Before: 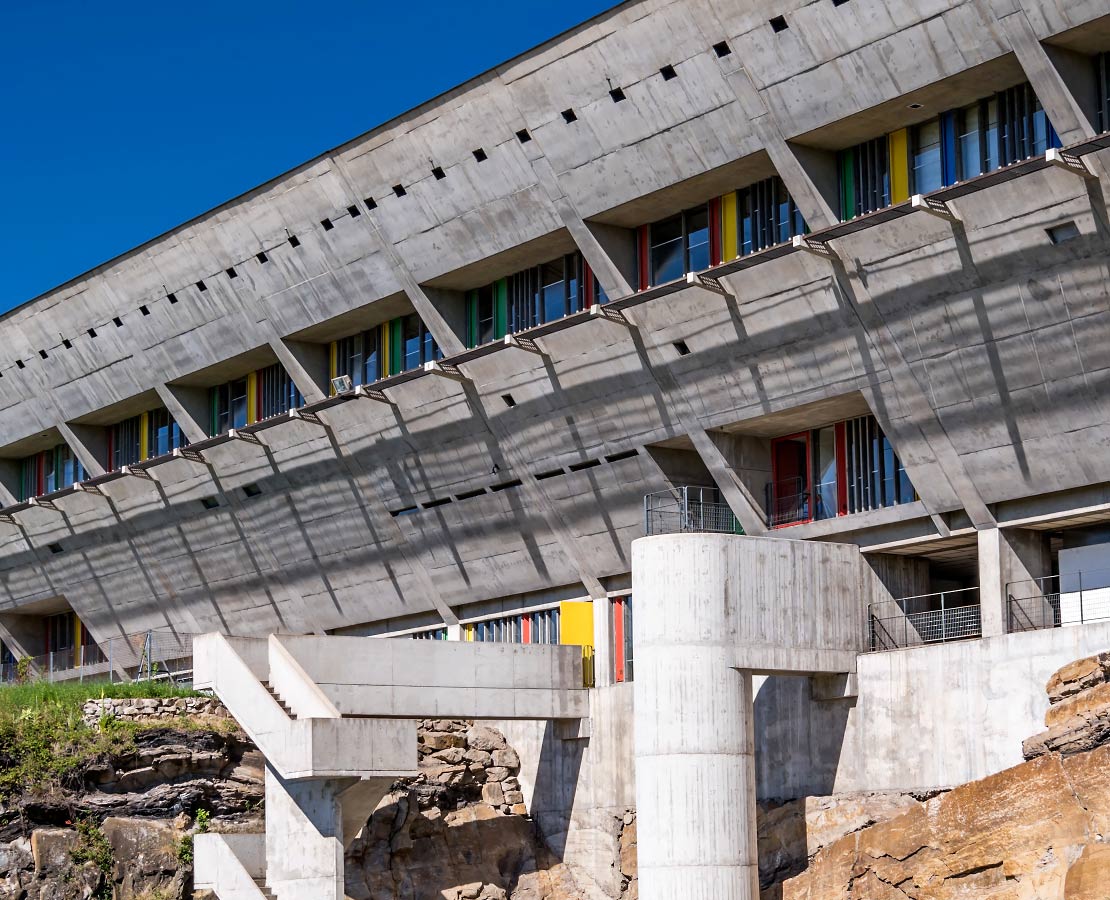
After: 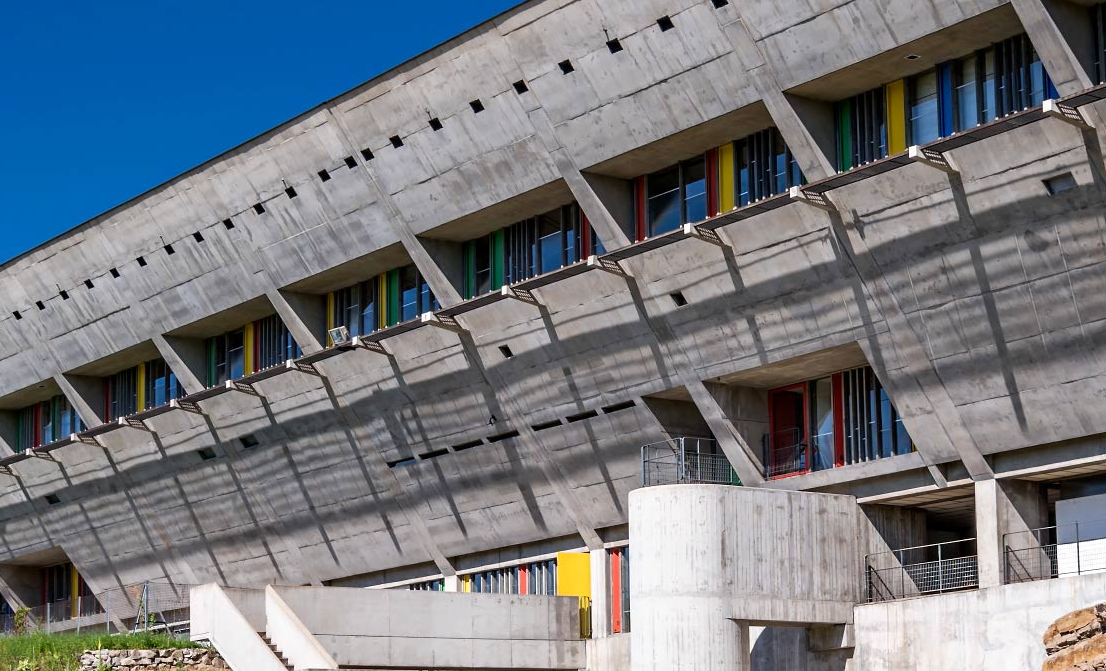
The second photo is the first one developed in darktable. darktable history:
crop: left 0.322%, top 5.51%, bottom 19.853%
